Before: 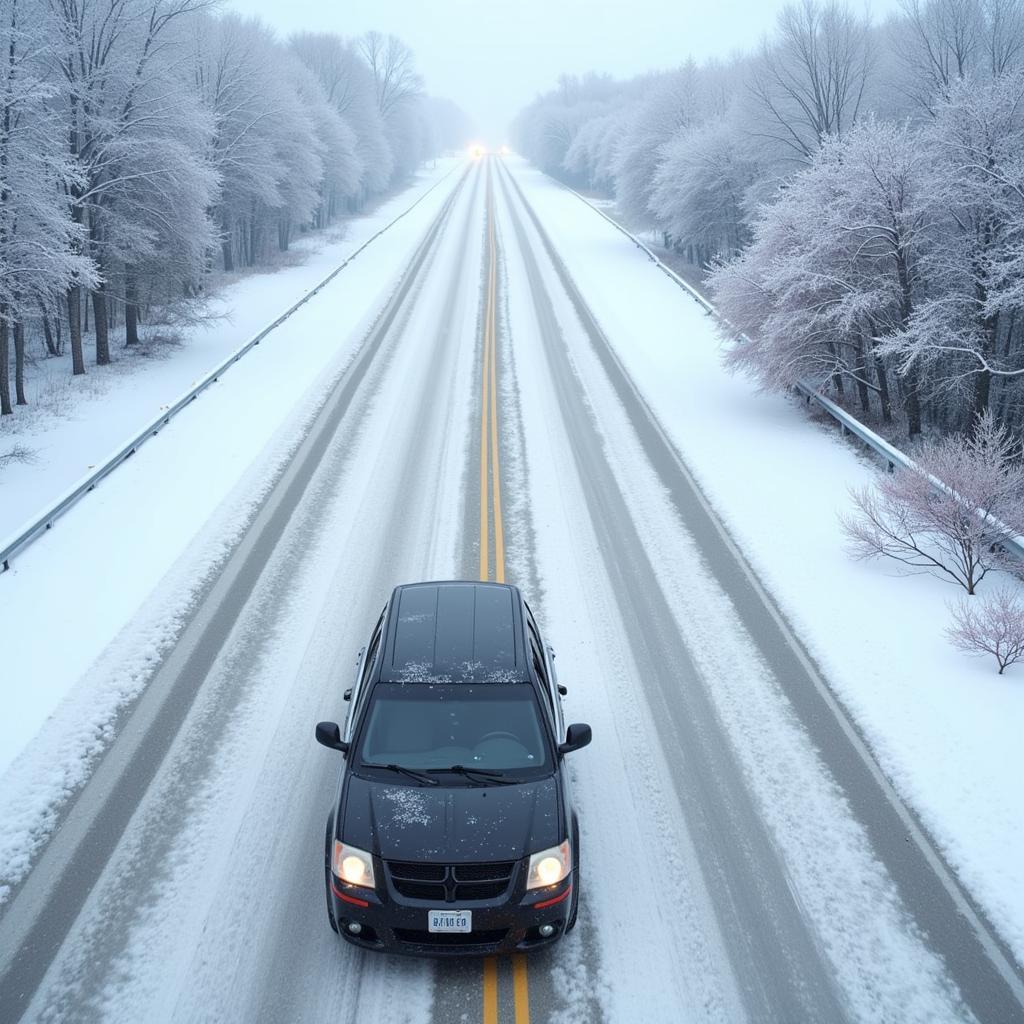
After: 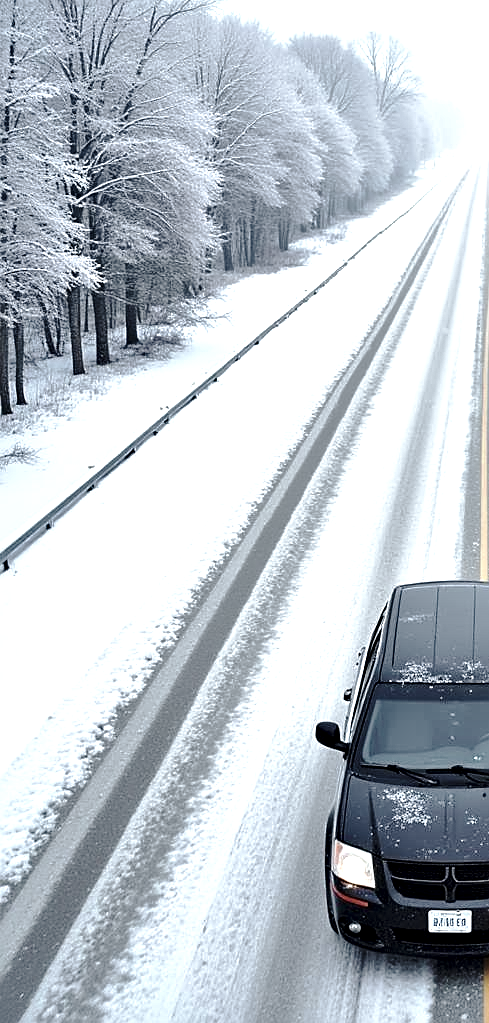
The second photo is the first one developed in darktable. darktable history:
tone curve: curves: ch0 [(0, 0.003) (0.211, 0.174) (0.482, 0.519) (0.843, 0.821) (0.992, 0.971)]; ch1 [(0, 0) (0.276, 0.206) (0.393, 0.364) (0.482, 0.477) (0.506, 0.5) (0.523, 0.523) (0.572, 0.592) (0.695, 0.767) (1, 1)]; ch2 [(0, 0) (0.438, 0.456) (0.498, 0.497) (0.536, 0.527) (0.562, 0.584) (0.619, 0.602) (0.698, 0.698) (1, 1)], preserve colors none
exposure: black level correction -0.002, exposure 0.532 EV, compensate highlight preservation false
crop and rotate: left 0.061%, top 0%, right 52.095%
contrast equalizer: octaves 7, y [[0.6 ×6], [0.55 ×6], [0 ×6], [0 ×6], [0 ×6]]
local contrast: mode bilateral grid, contrast 25, coarseness 59, detail 152%, midtone range 0.2
sharpen: on, module defaults
color correction: highlights b* 0.04, saturation 0.56
